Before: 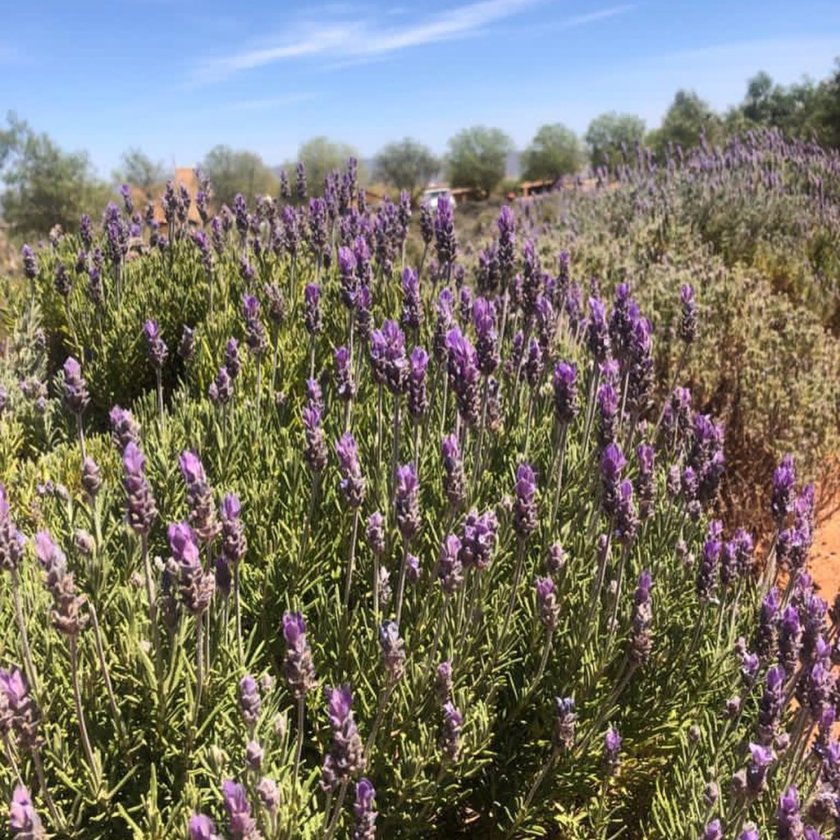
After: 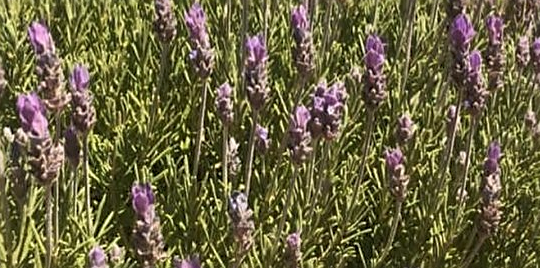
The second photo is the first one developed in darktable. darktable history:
crop: left 18.091%, top 51.13%, right 17.525%, bottom 16.85%
color balance: mode lift, gamma, gain (sRGB), lift [1.04, 1, 1, 0.97], gamma [1.01, 1, 1, 0.97], gain [0.96, 1, 1, 0.97]
sharpen: on, module defaults
